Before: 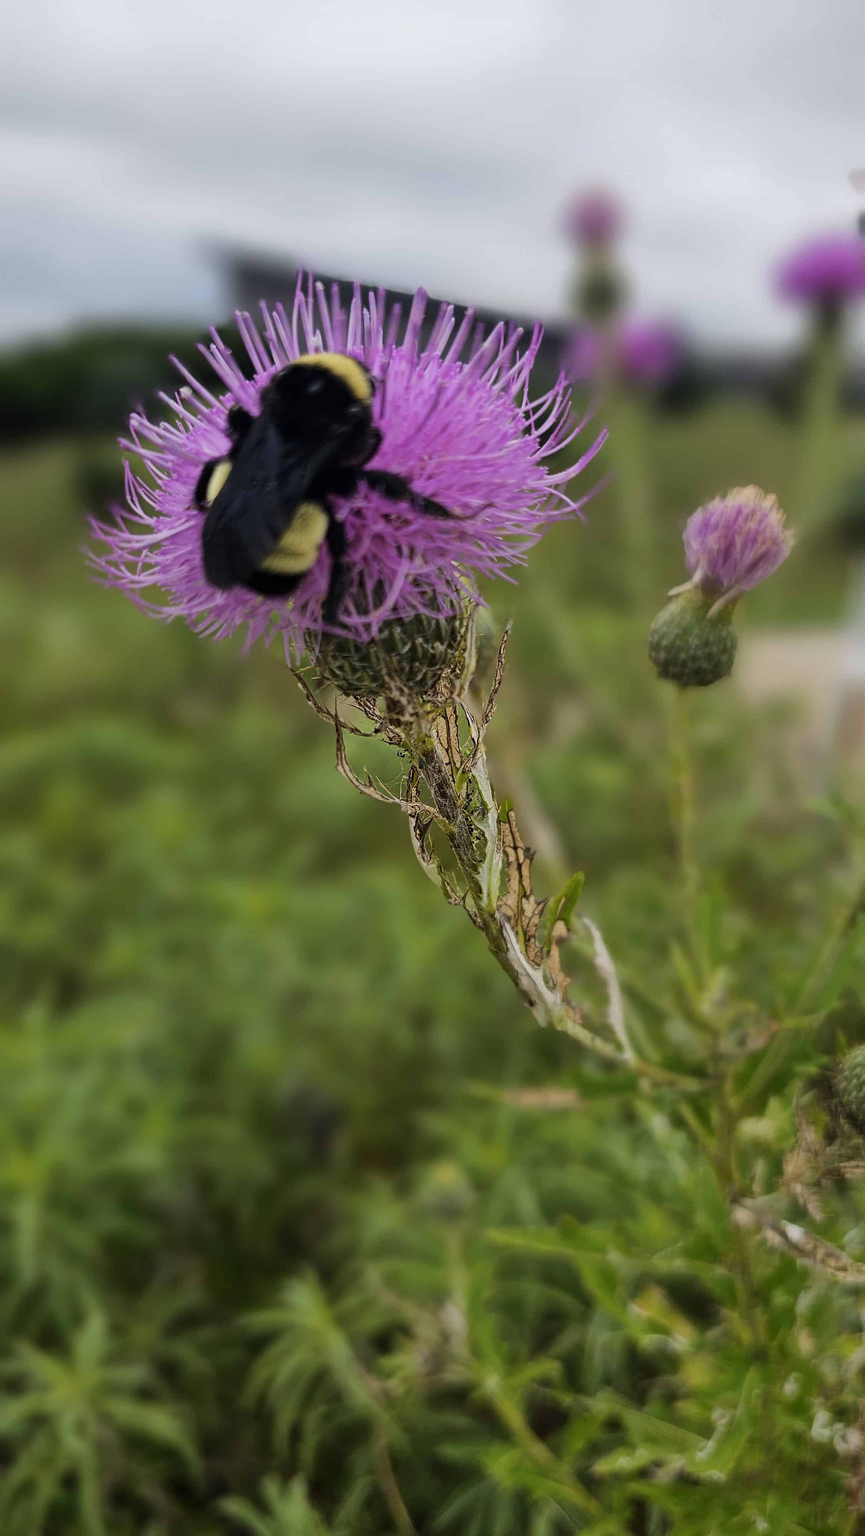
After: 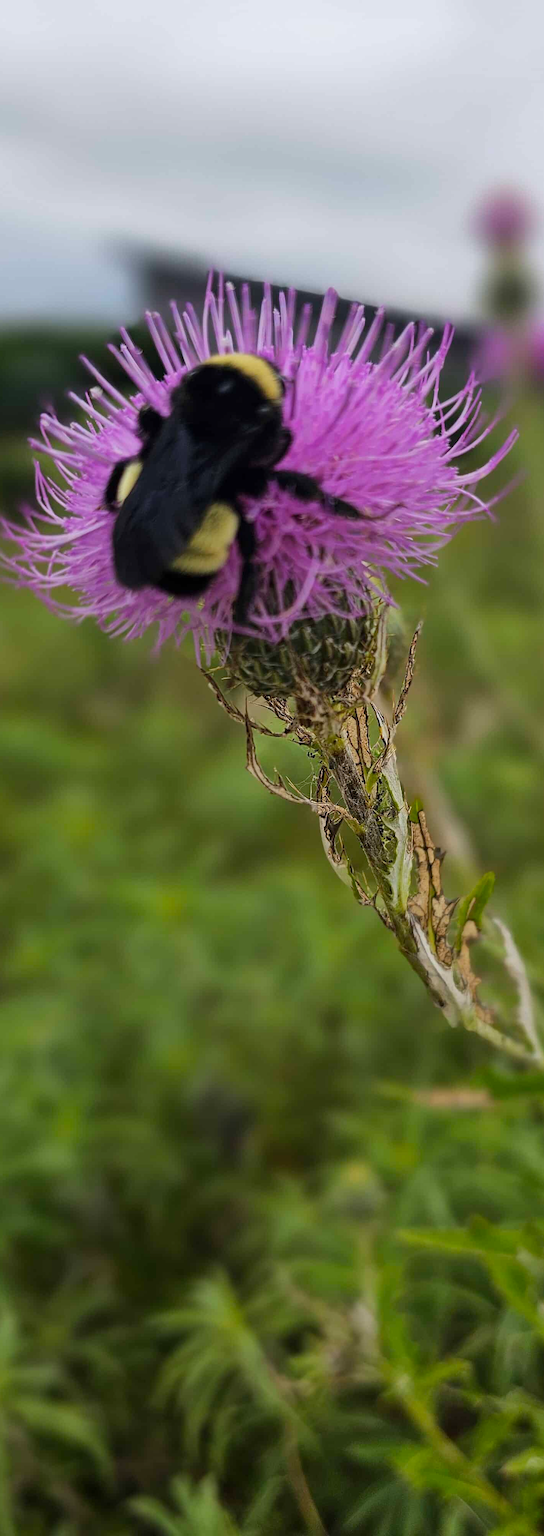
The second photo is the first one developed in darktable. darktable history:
crop: left 10.406%, right 26.547%
